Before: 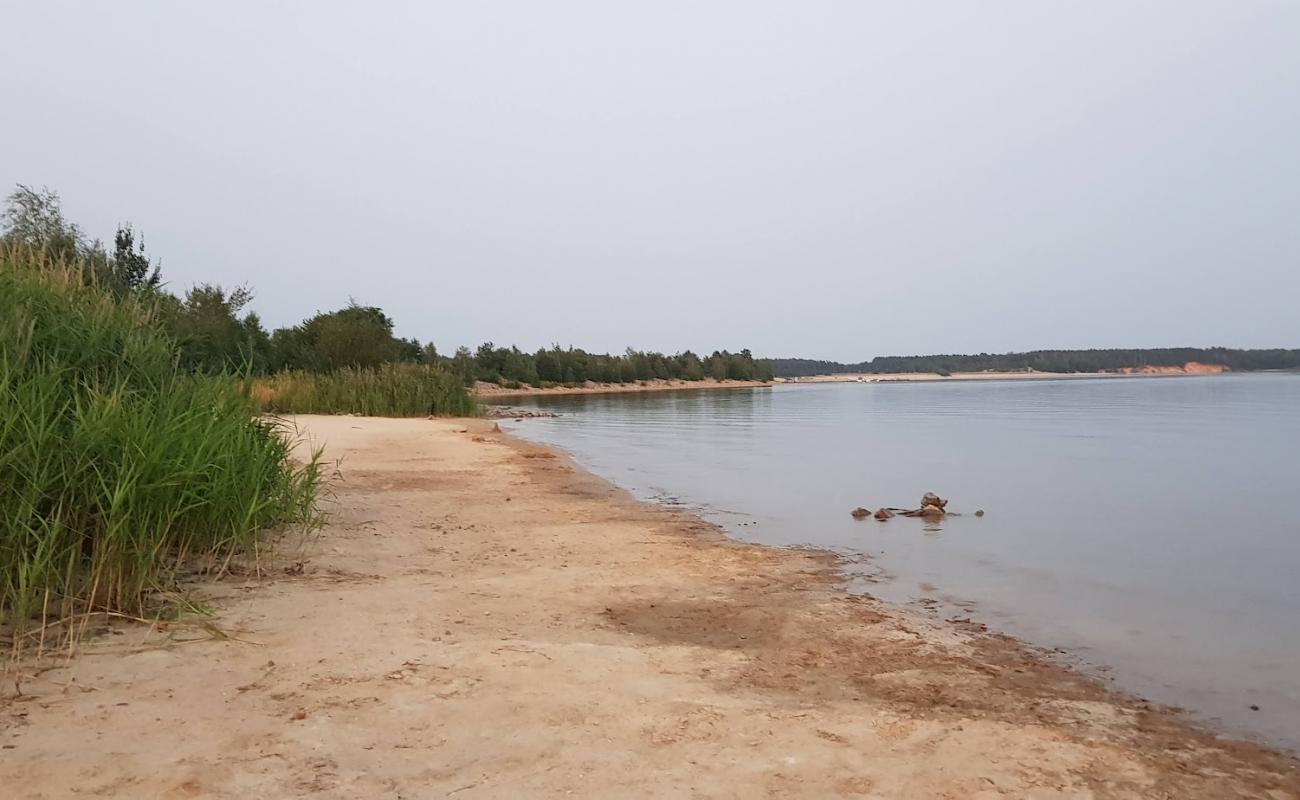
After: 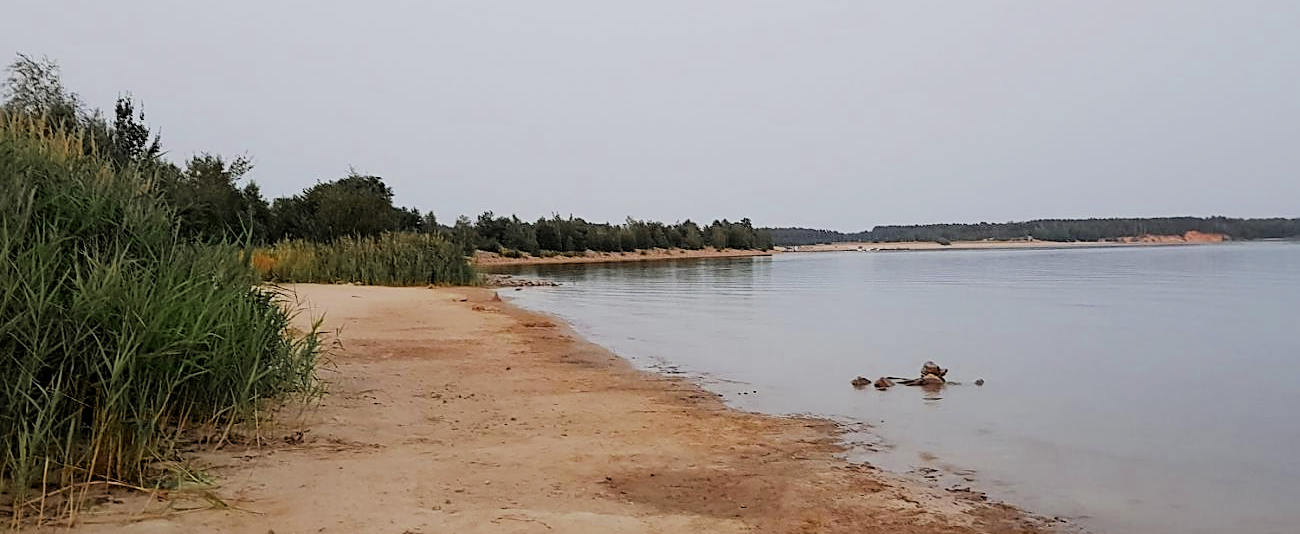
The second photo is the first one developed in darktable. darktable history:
crop: top 16.43%, bottom 16.738%
color zones: curves: ch0 [(0.11, 0.396) (0.195, 0.36) (0.25, 0.5) (0.303, 0.412) (0.357, 0.544) (0.75, 0.5) (0.967, 0.328)]; ch1 [(0, 0.468) (0.112, 0.512) (0.202, 0.6) (0.25, 0.5) (0.307, 0.352) (0.357, 0.544) (0.75, 0.5) (0.963, 0.524)]
filmic rgb: black relative exposure -5.08 EV, white relative exposure 3.98 EV, hardness 2.89, contrast 1.197
sharpen: amount 0.494
